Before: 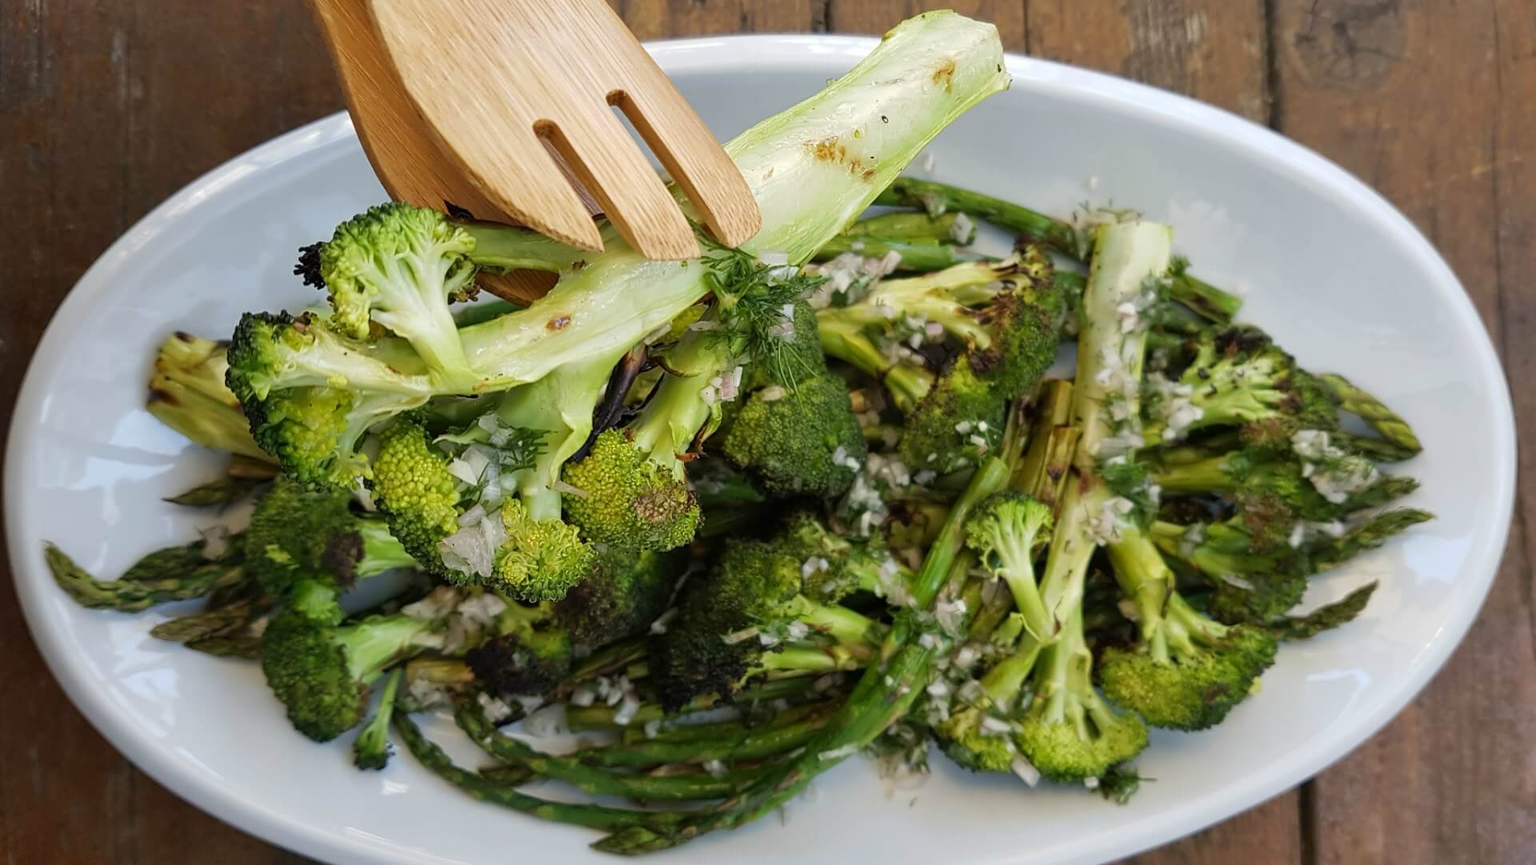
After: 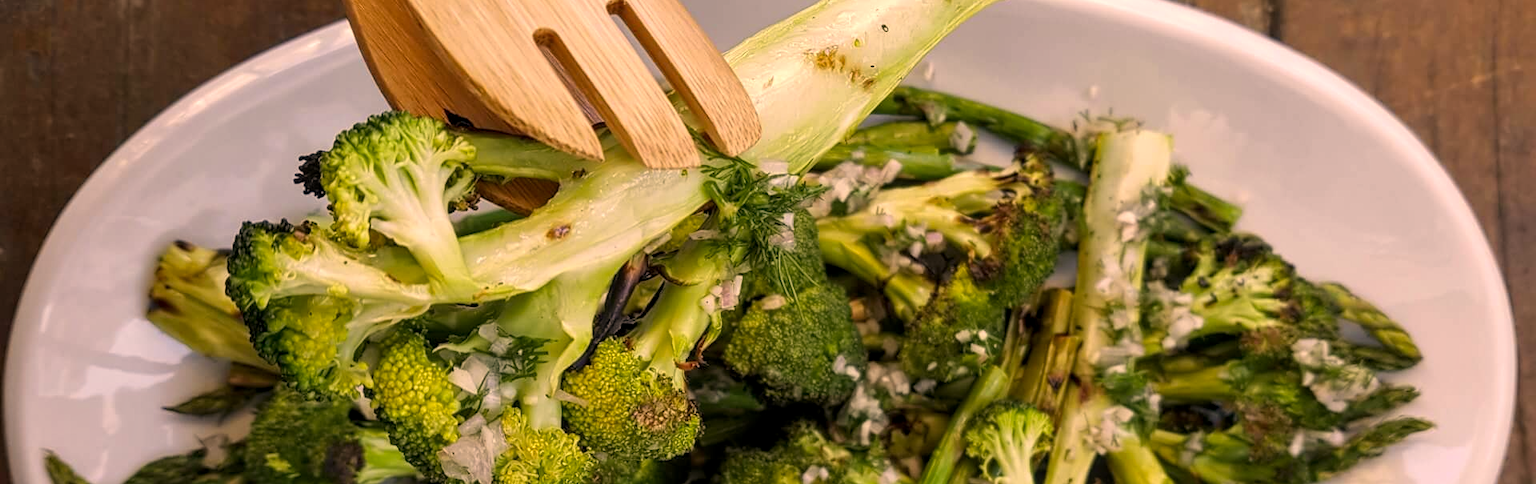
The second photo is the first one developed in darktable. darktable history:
crop and rotate: top 10.605%, bottom 33.274%
local contrast: on, module defaults
color correction: highlights a* 17.88, highlights b* 18.79
